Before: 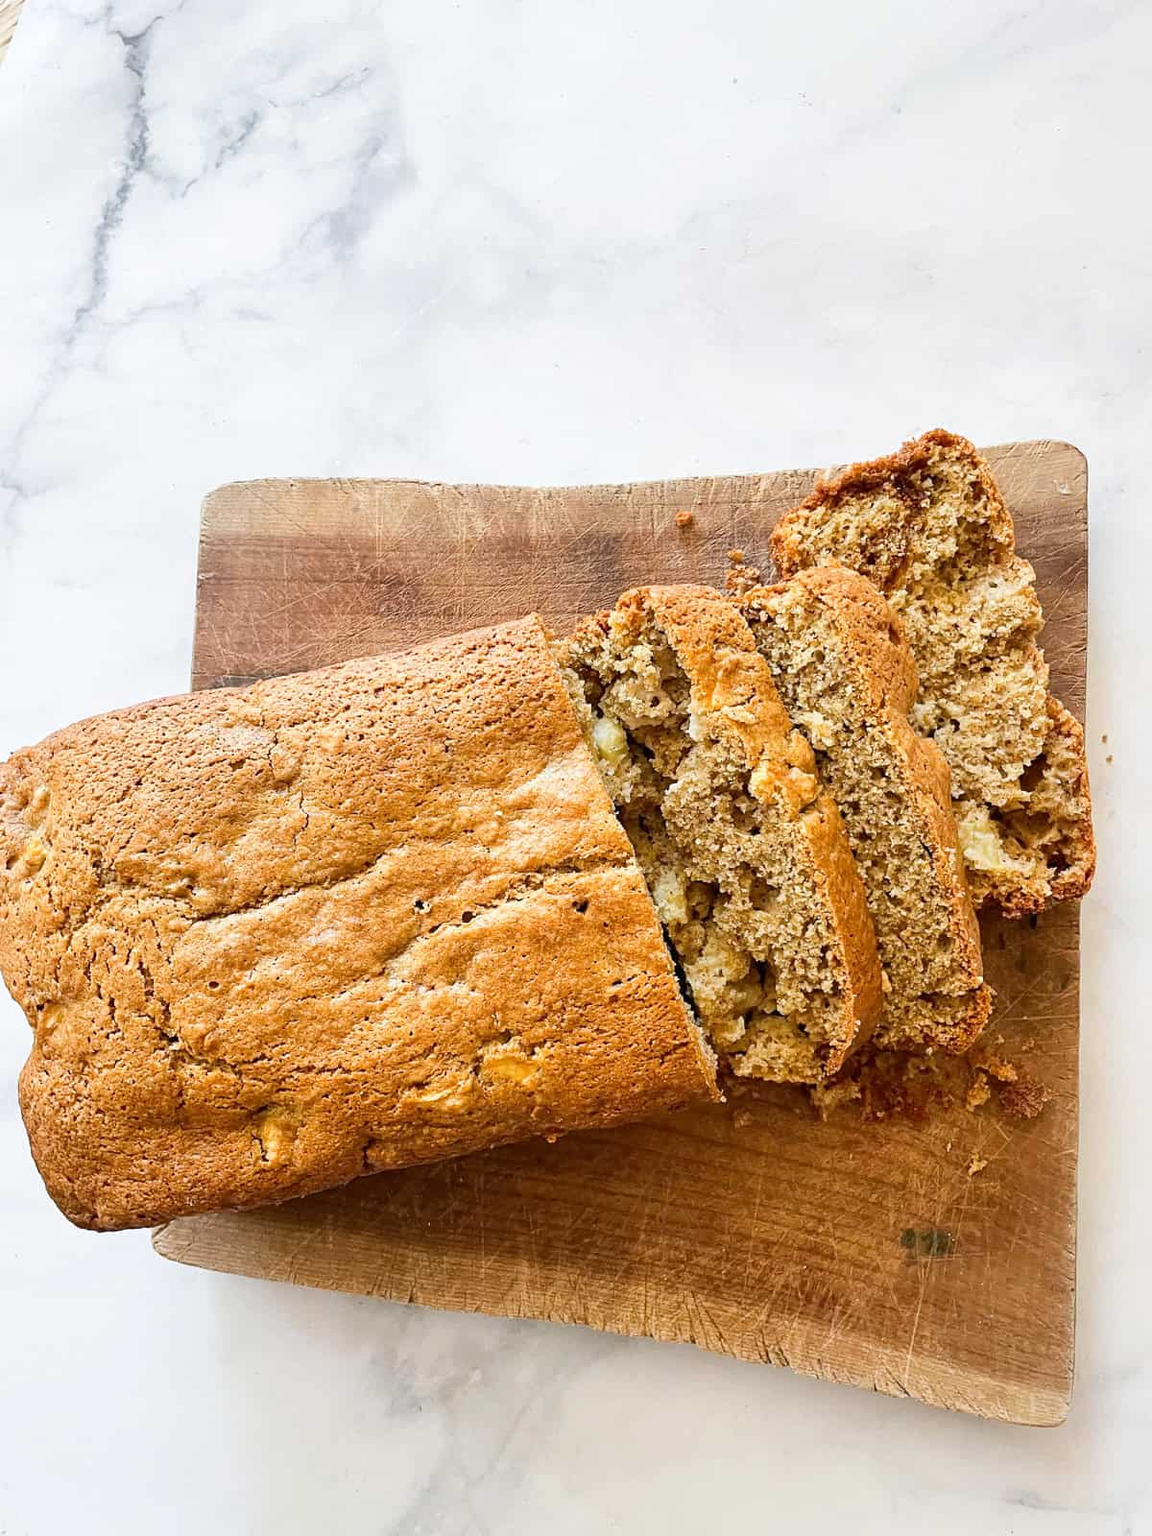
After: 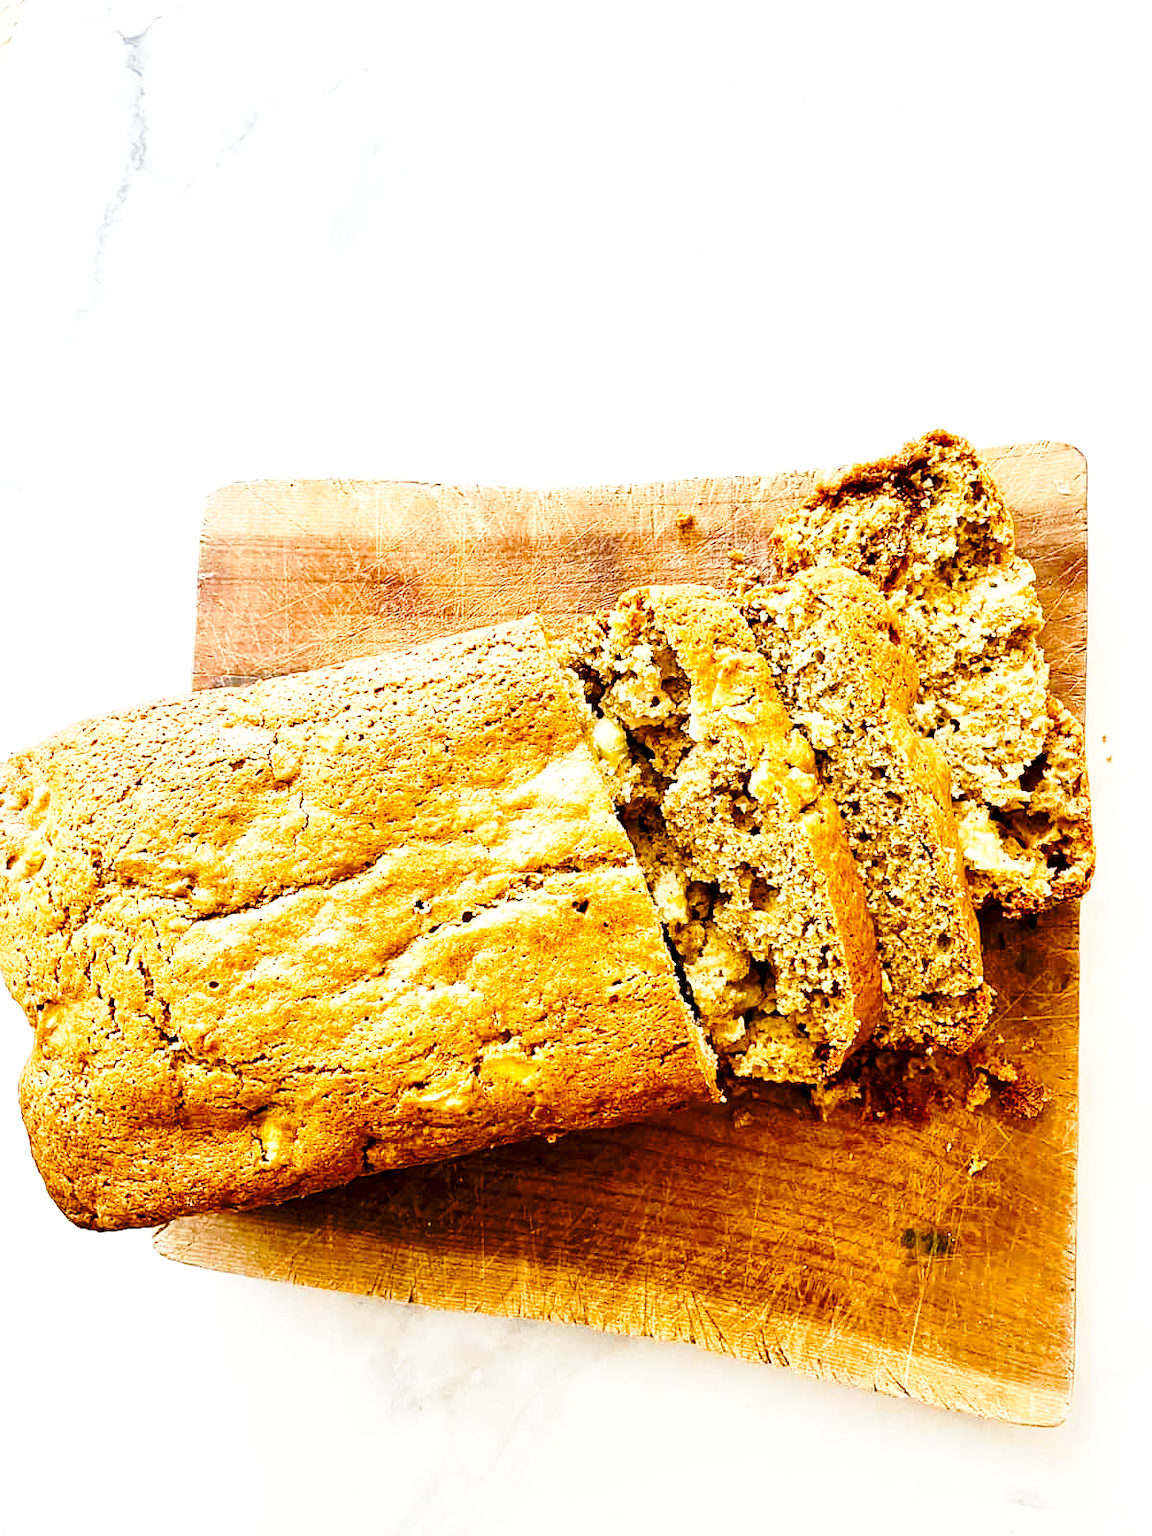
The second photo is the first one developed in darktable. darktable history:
color balance rgb: shadows lift › luminance -21.66%, shadows lift › chroma 6.57%, shadows lift › hue 270°, power › chroma 0.68%, power › hue 60°, highlights gain › luminance 6.08%, highlights gain › chroma 1.33%, highlights gain › hue 90°, global offset › luminance -0.87%, perceptual saturation grading › global saturation 26.86%, perceptual saturation grading › highlights -28.39%, perceptual saturation grading › mid-tones 15.22%, perceptual saturation grading › shadows 33.98%, perceptual brilliance grading › highlights 10%, perceptual brilliance grading › mid-tones 5%
base curve: curves: ch0 [(0, 0) (0.036, 0.037) (0.121, 0.228) (0.46, 0.76) (0.859, 0.983) (1, 1)], preserve colors none
